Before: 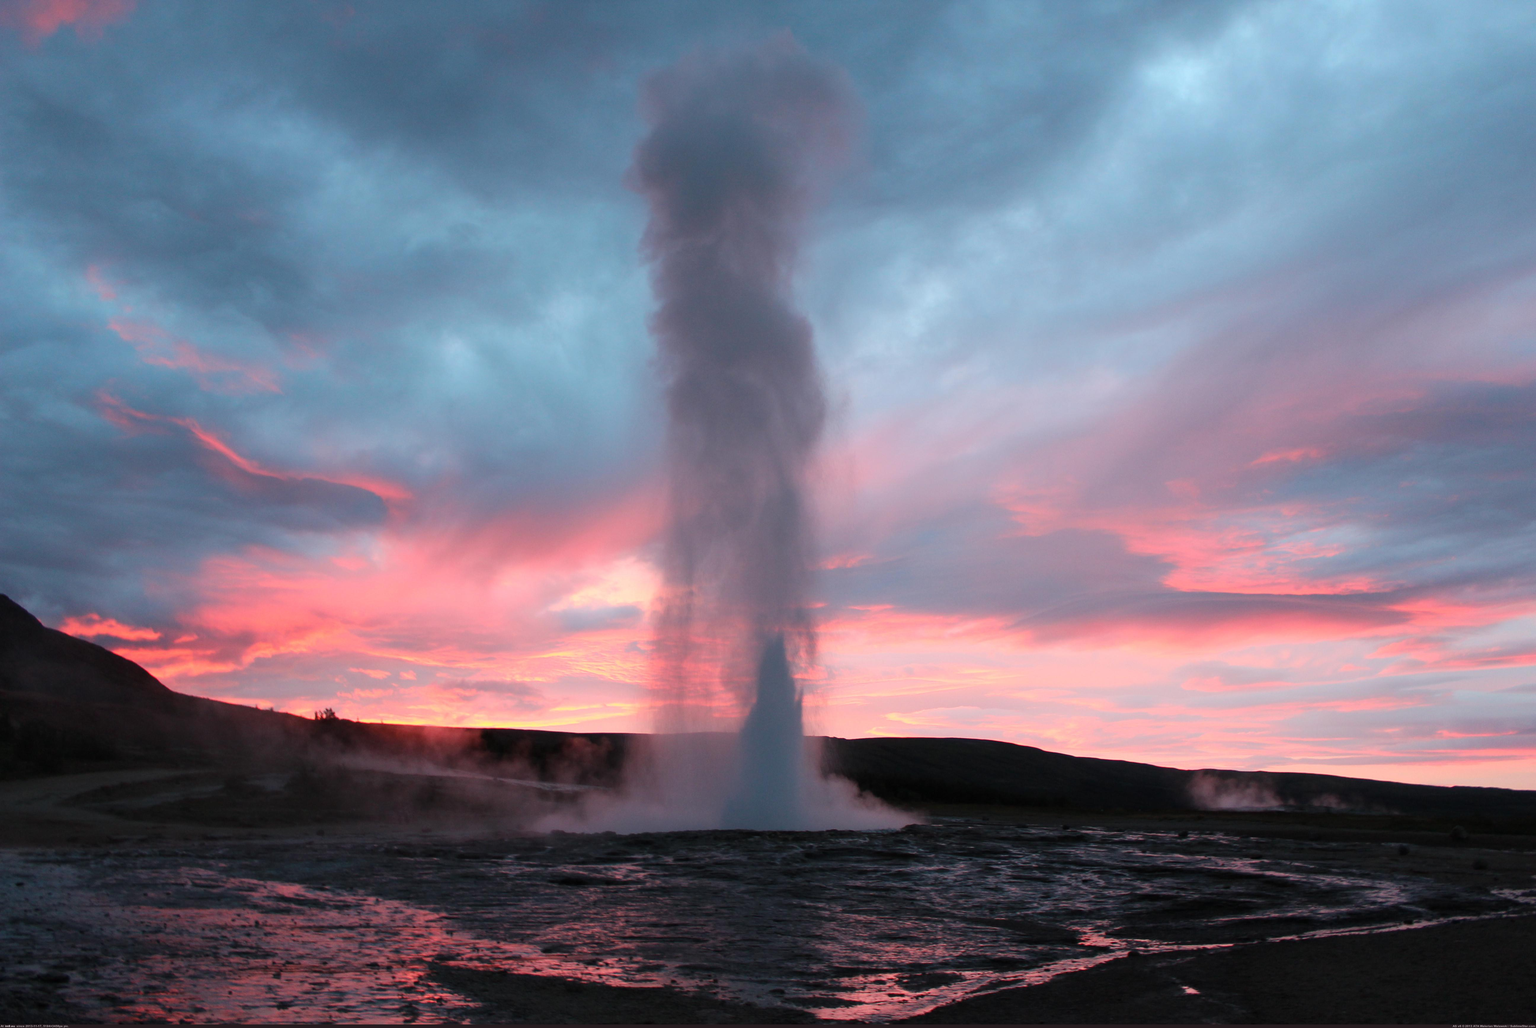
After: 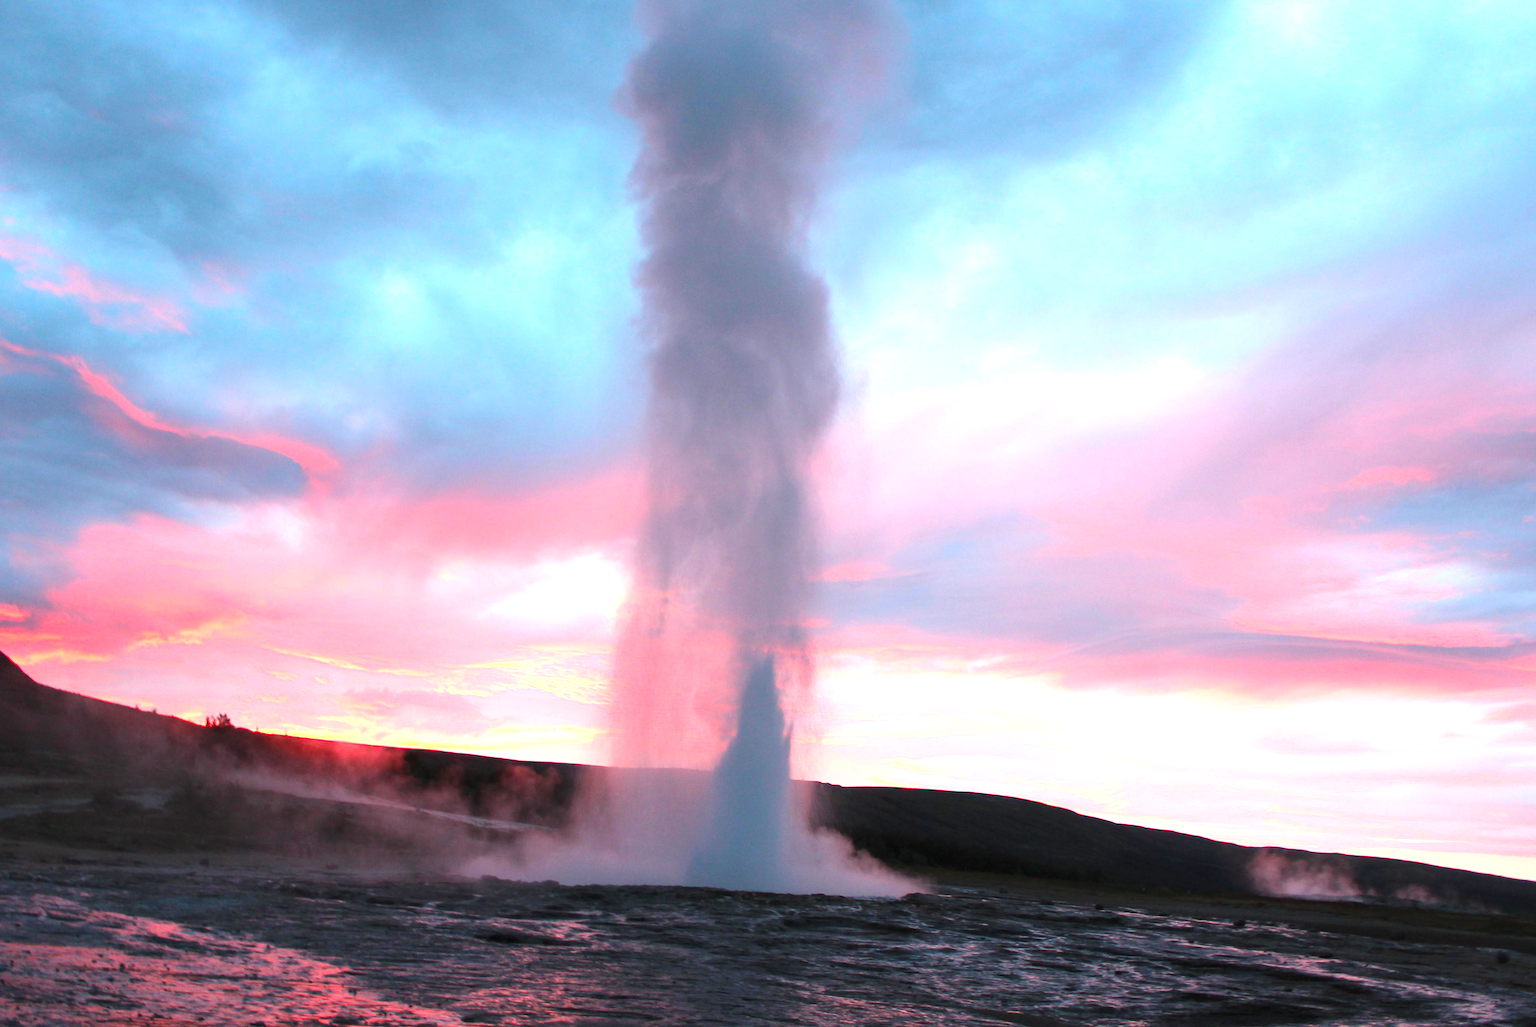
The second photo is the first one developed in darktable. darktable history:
color contrast: green-magenta contrast 1.2, blue-yellow contrast 1.2
crop and rotate: angle -3.27°, left 5.211%, top 5.211%, right 4.607%, bottom 4.607%
exposure: black level correction 0, exposure 1.1 EV, compensate exposure bias true, compensate highlight preservation false
tone equalizer: on, module defaults
